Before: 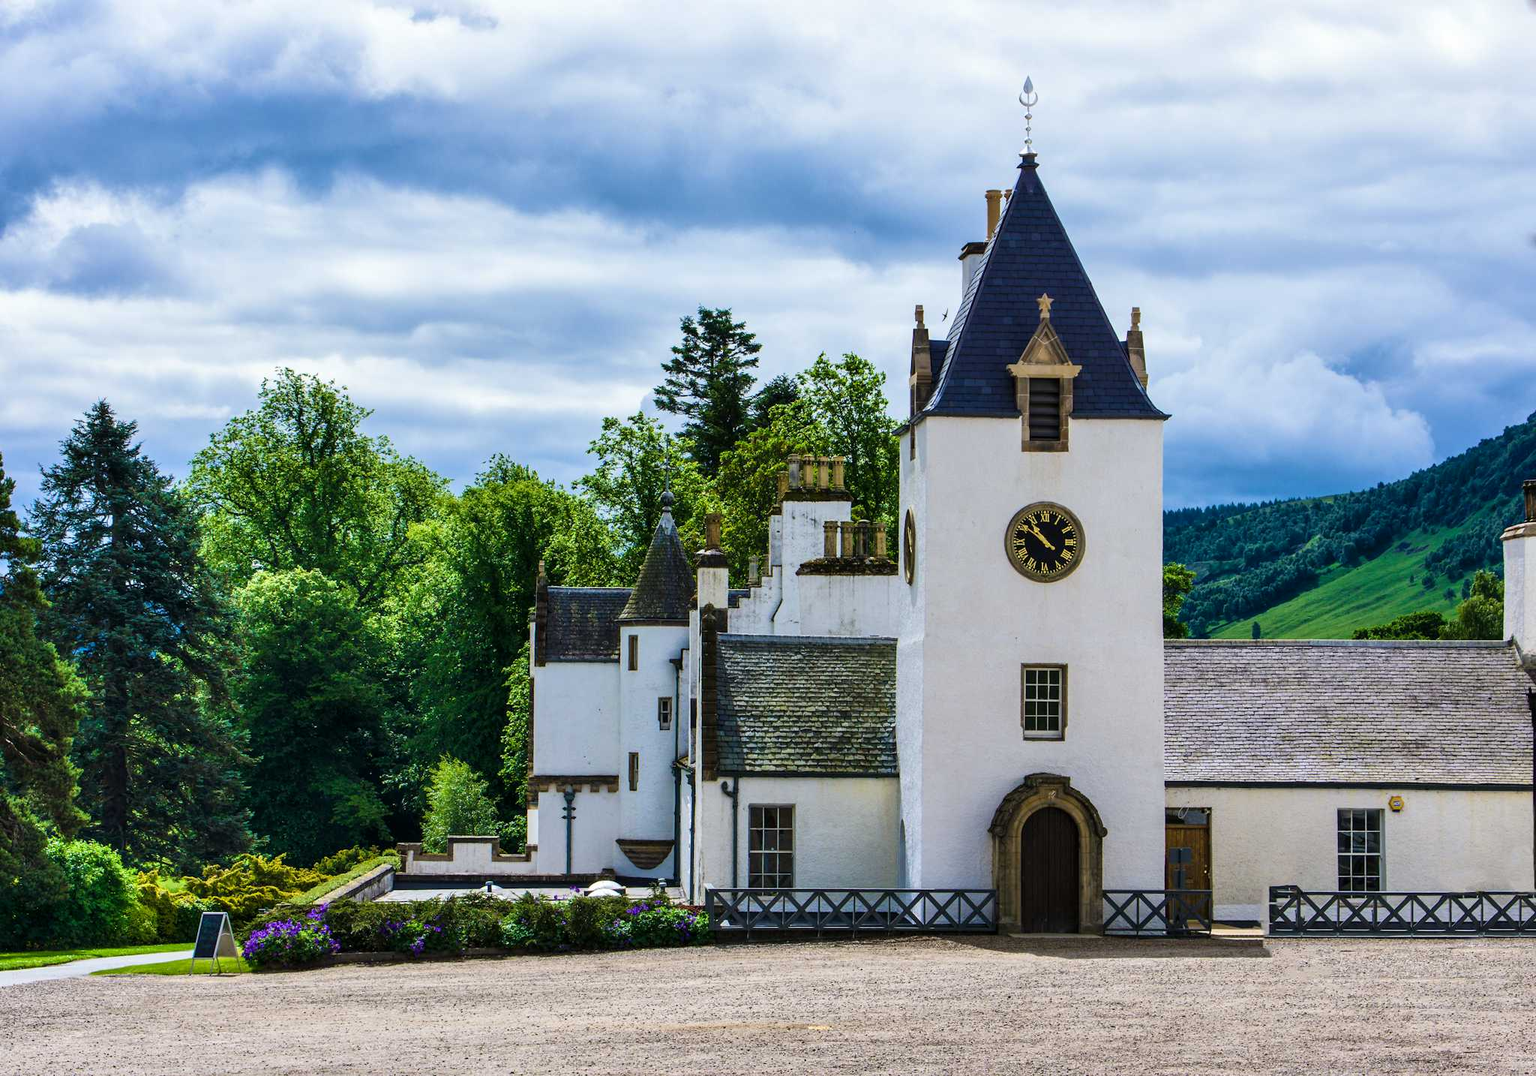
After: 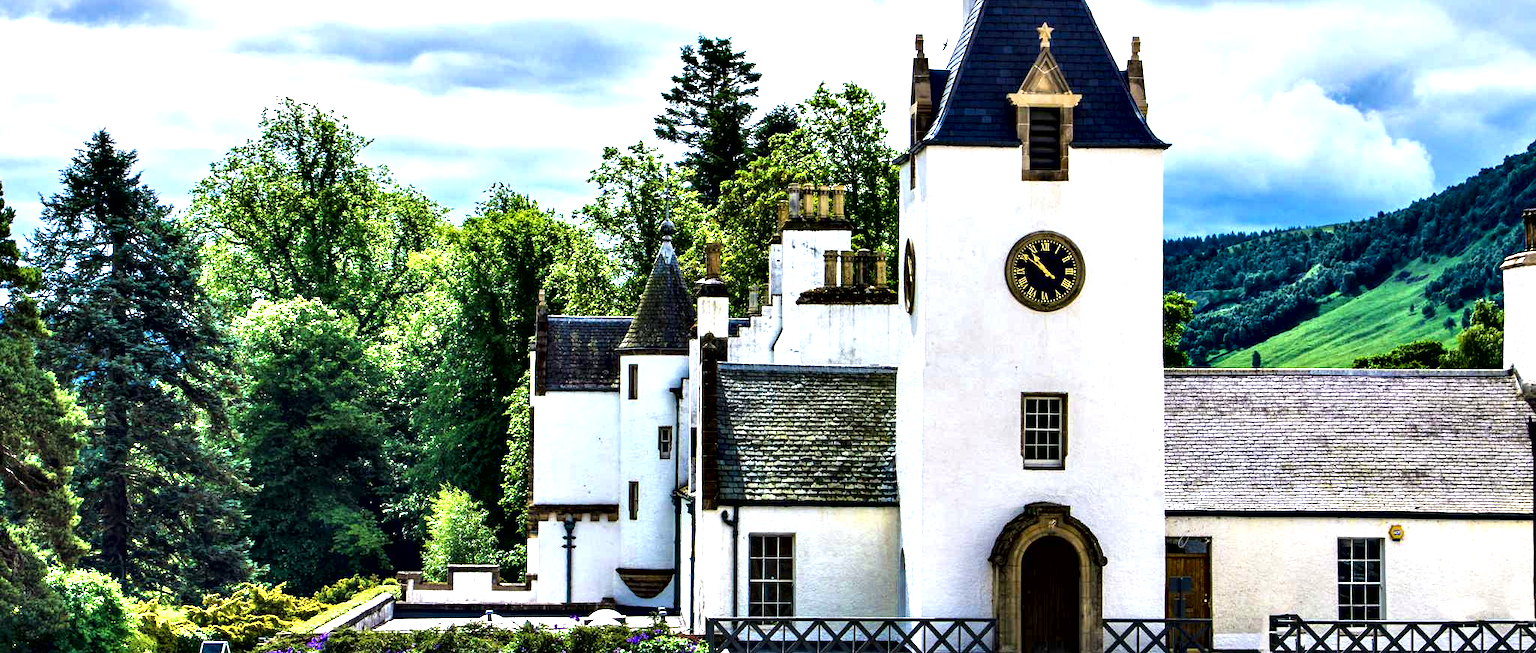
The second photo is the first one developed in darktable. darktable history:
exposure: black level correction -0.002, exposure 0.709 EV, compensate highlight preservation false
contrast equalizer: y [[0.6 ×6], [0.55 ×6], [0 ×6], [0 ×6], [0 ×6]]
local contrast: mode bilateral grid, contrast 20, coarseness 50, detail 119%, midtone range 0.2
shadows and highlights: shadows 11.98, white point adjustment 1.21, highlights -1.08, soften with gaussian
color zones: curves: ch0 [(0.25, 0.5) (0.463, 0.627) (0.484, 0.637) (0.75, 0.5)]
crop and rotate: top 25.191%, bottom 14.015%
